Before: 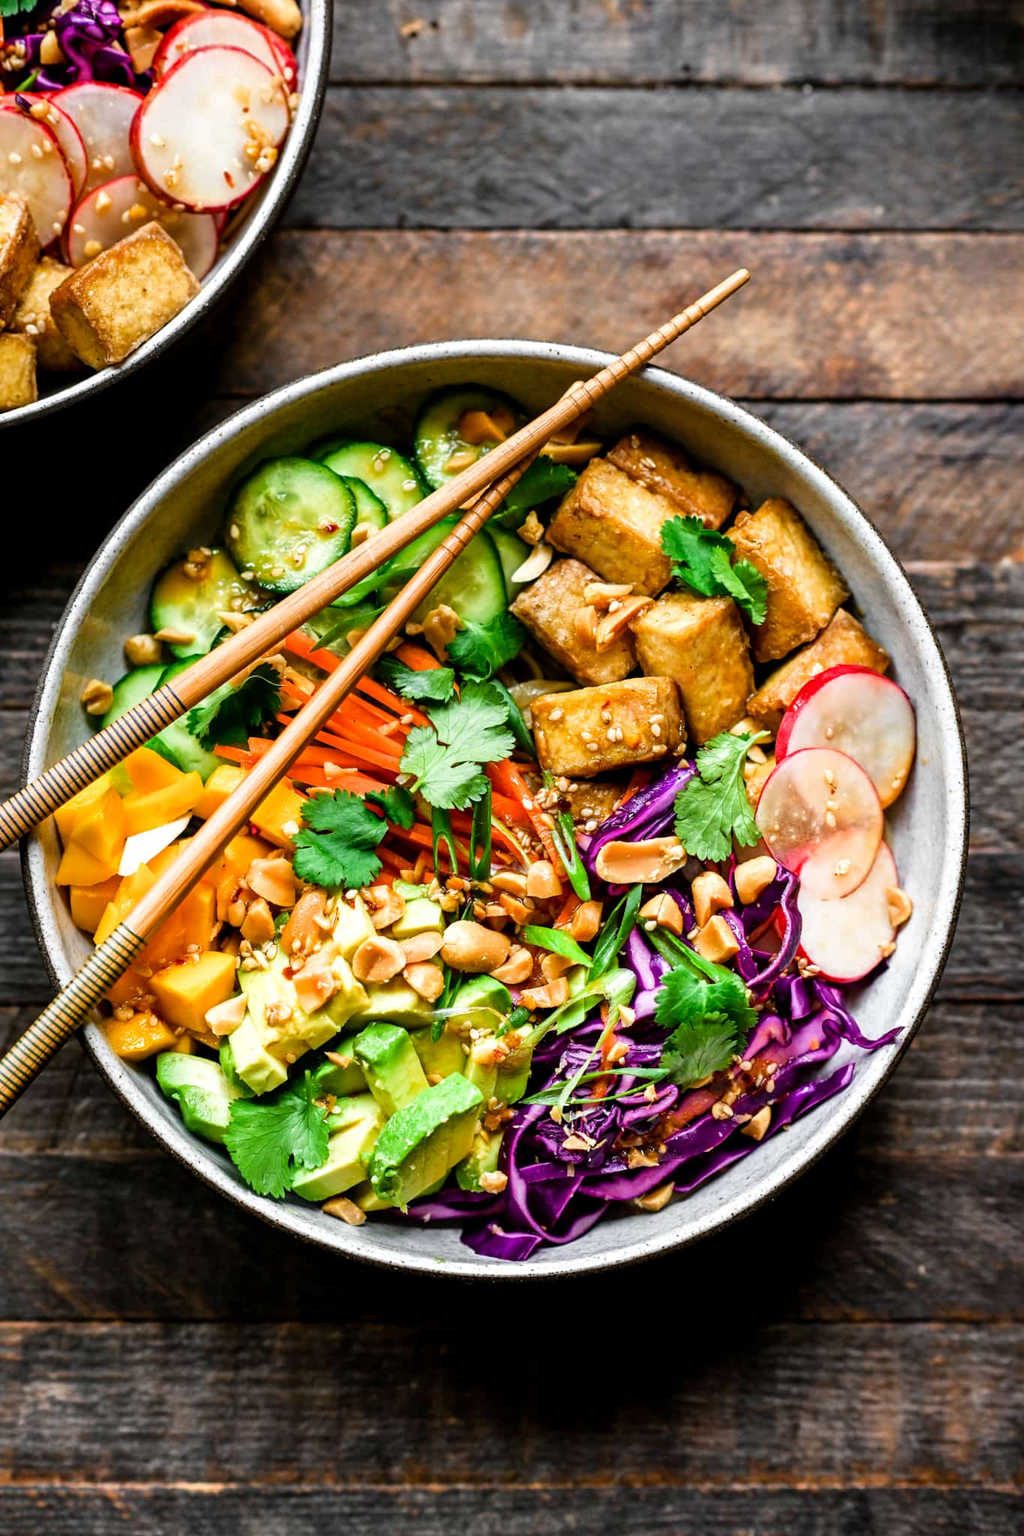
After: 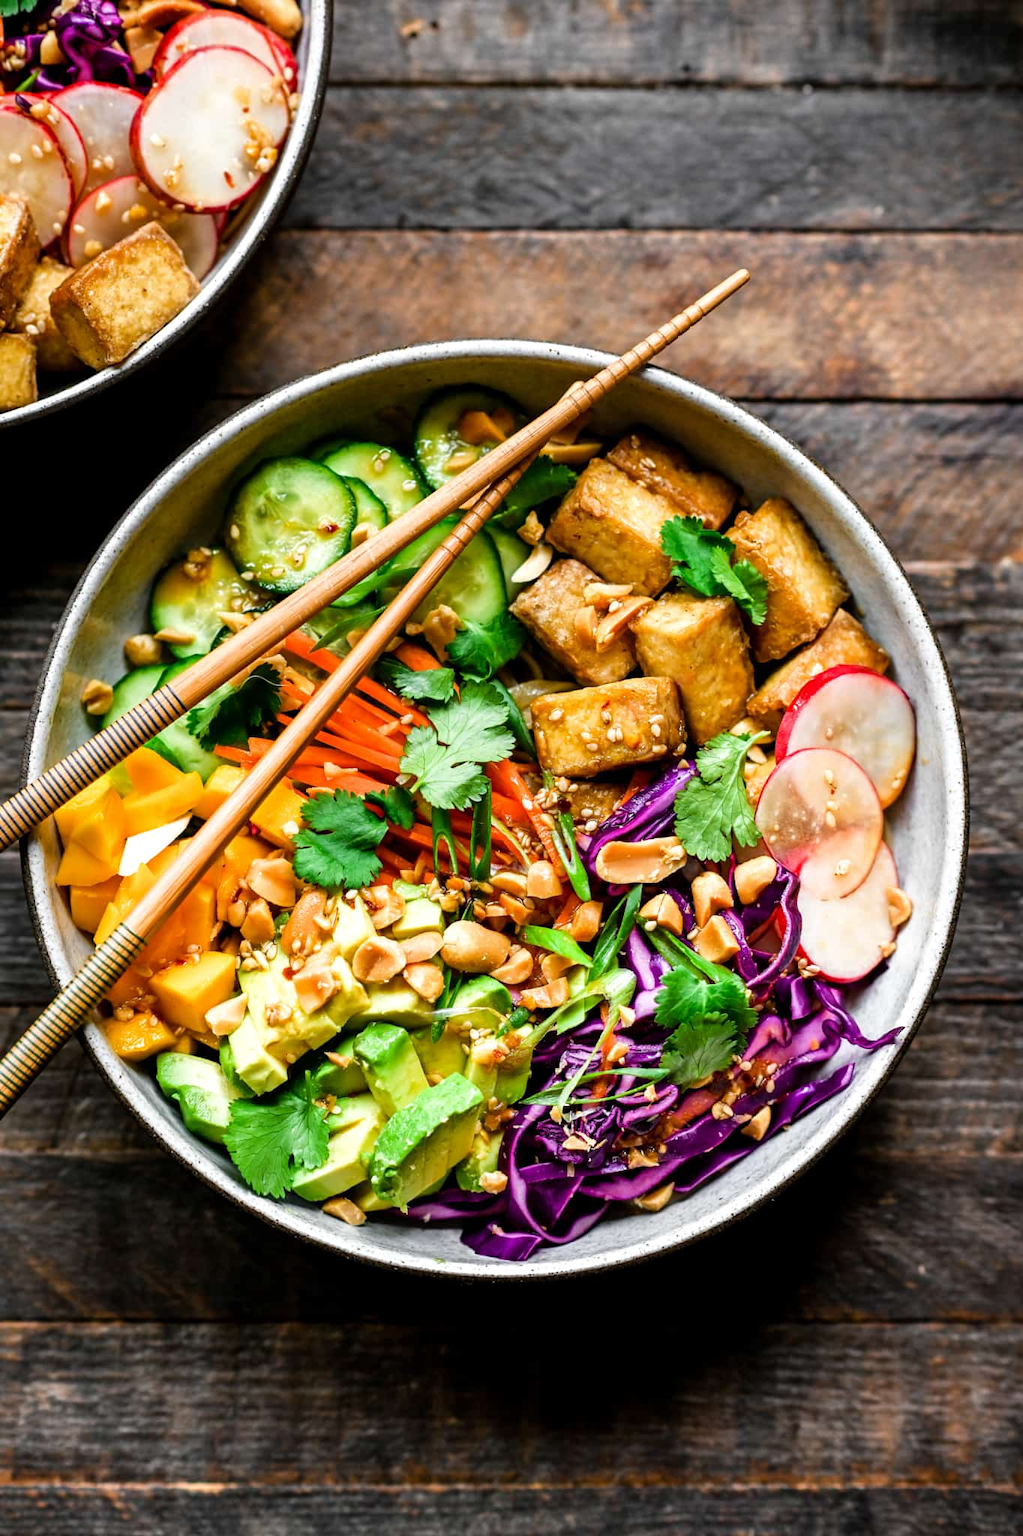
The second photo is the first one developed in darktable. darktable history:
tone equalizer: edges refinement/feathering 500, mask exposure compensation -1.25 EV, preserve details no
